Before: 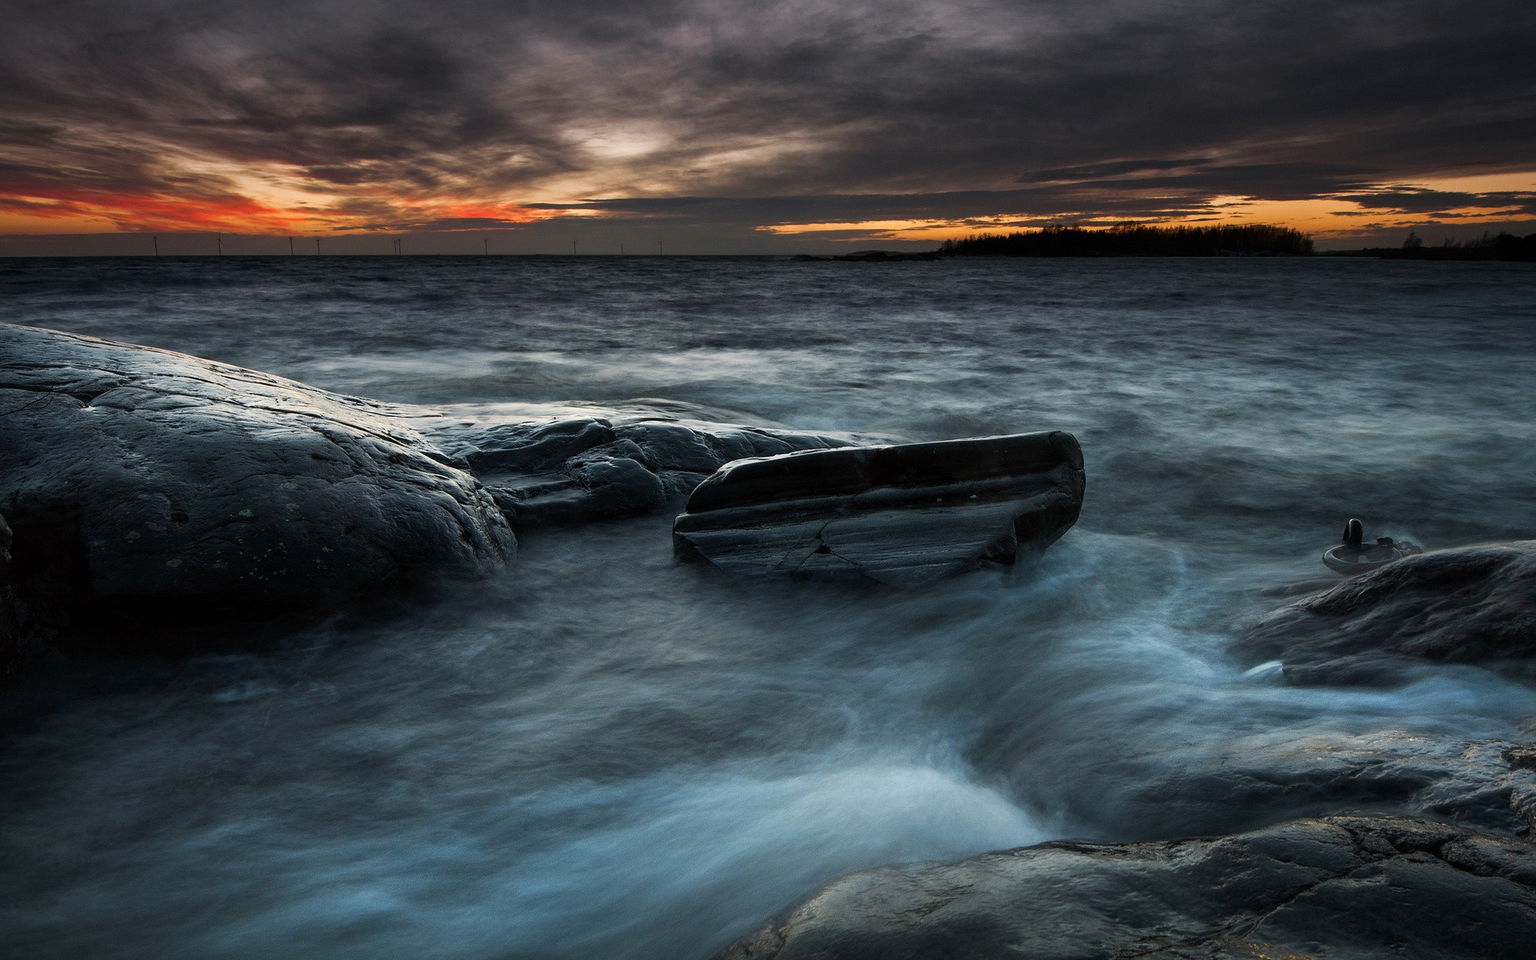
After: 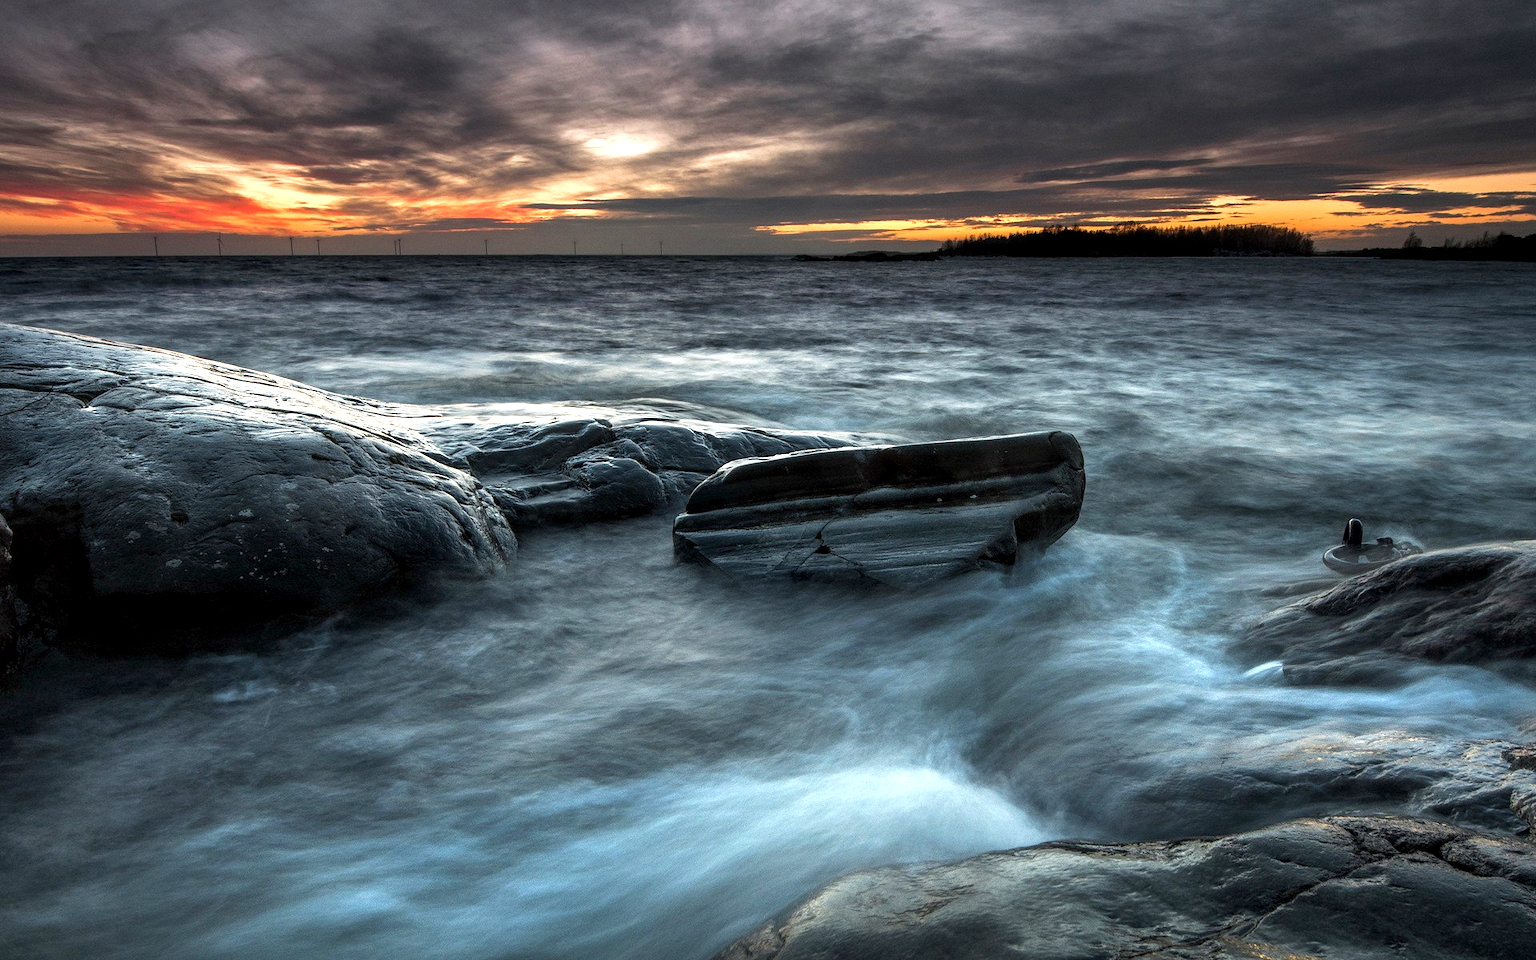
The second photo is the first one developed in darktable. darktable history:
shadows and highlights: shadows 37.72, highlights -28.17, soften with gaussian
local contrast: on, module defaults
exposure: exposure 0.916 EV, compensate highlight preservation false
